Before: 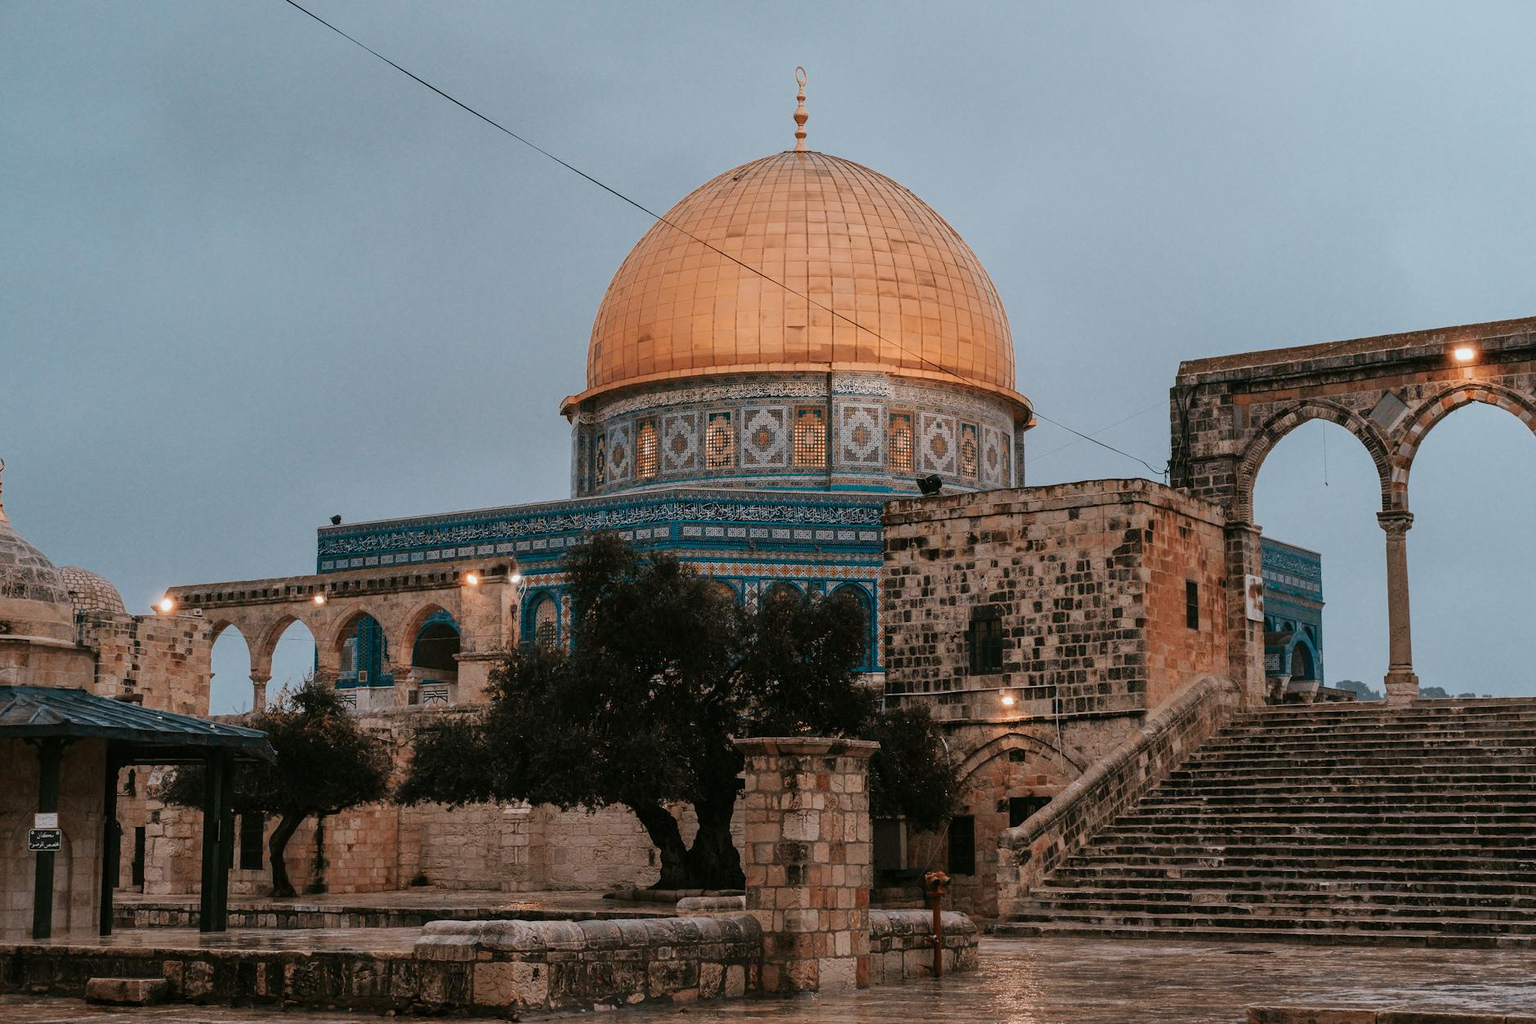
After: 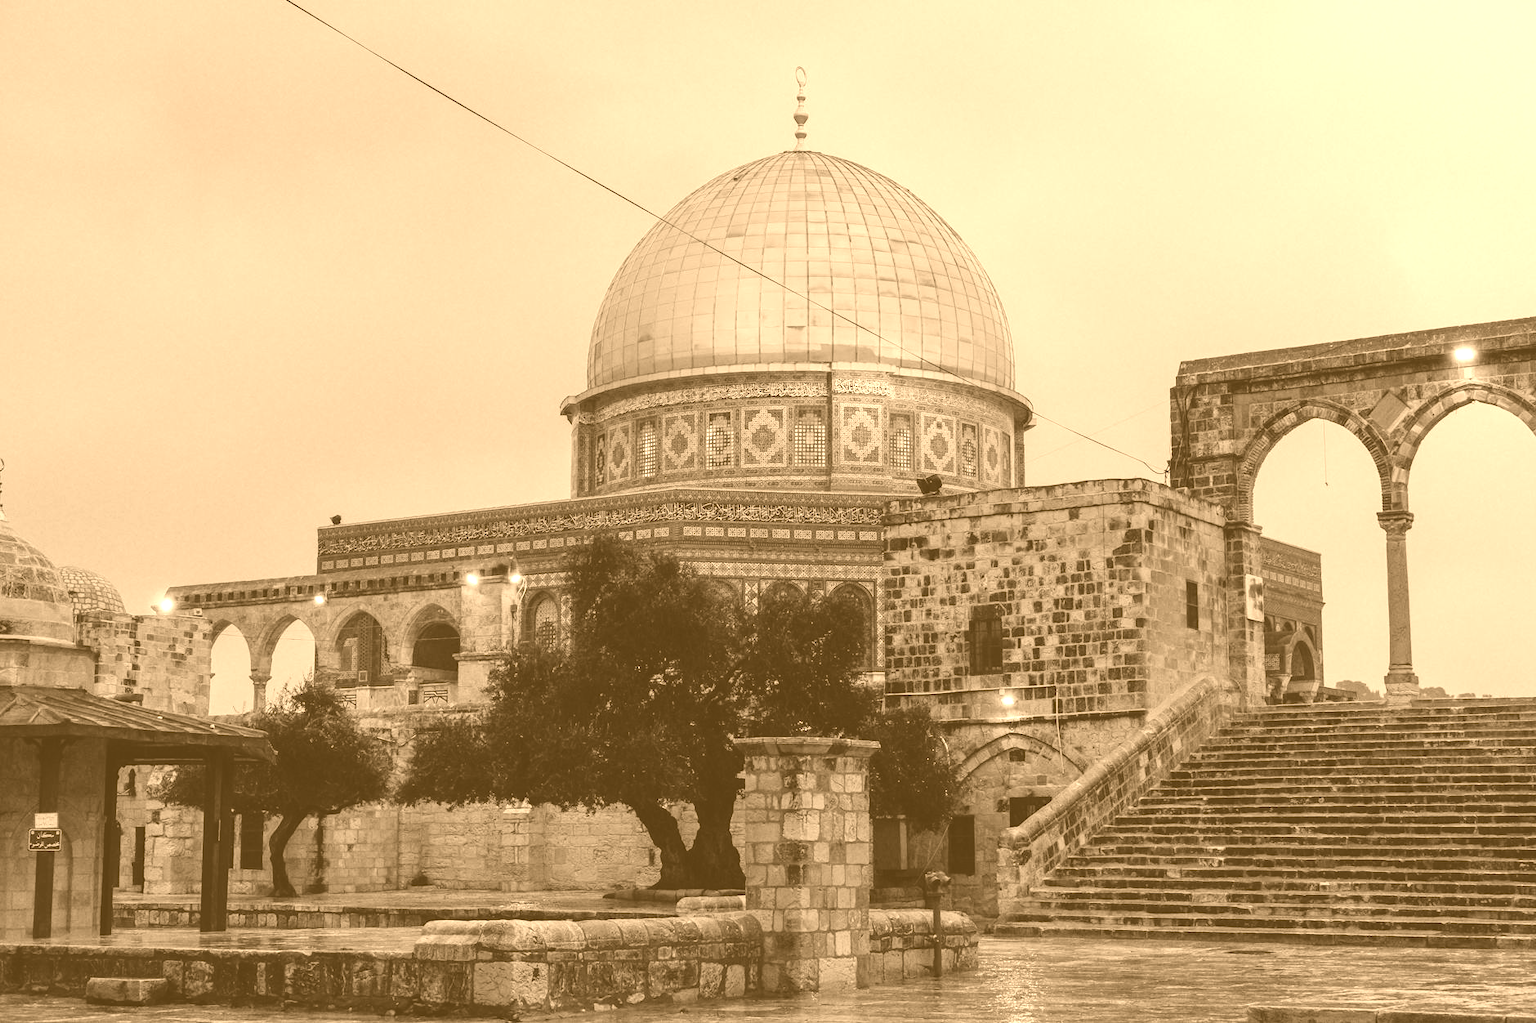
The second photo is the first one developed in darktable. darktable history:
white balance: red 0.926, green 1.003, blue 1.133
colorize: hue 28.8°, source mix 100%
